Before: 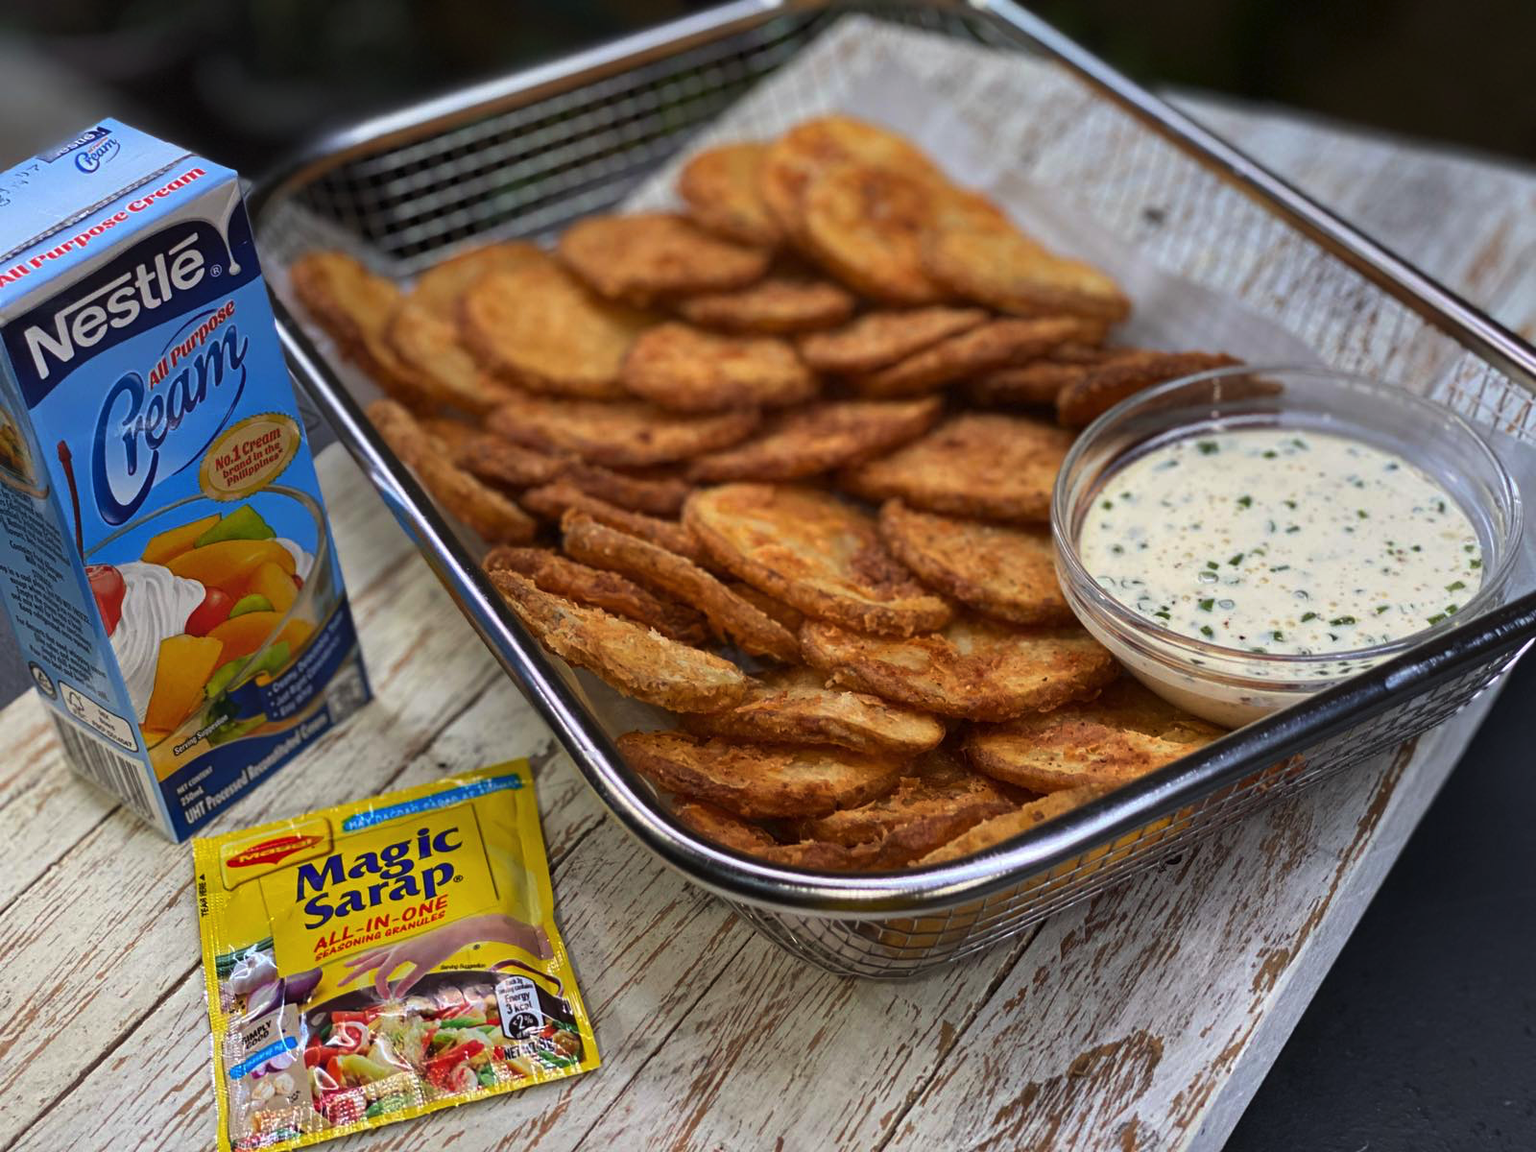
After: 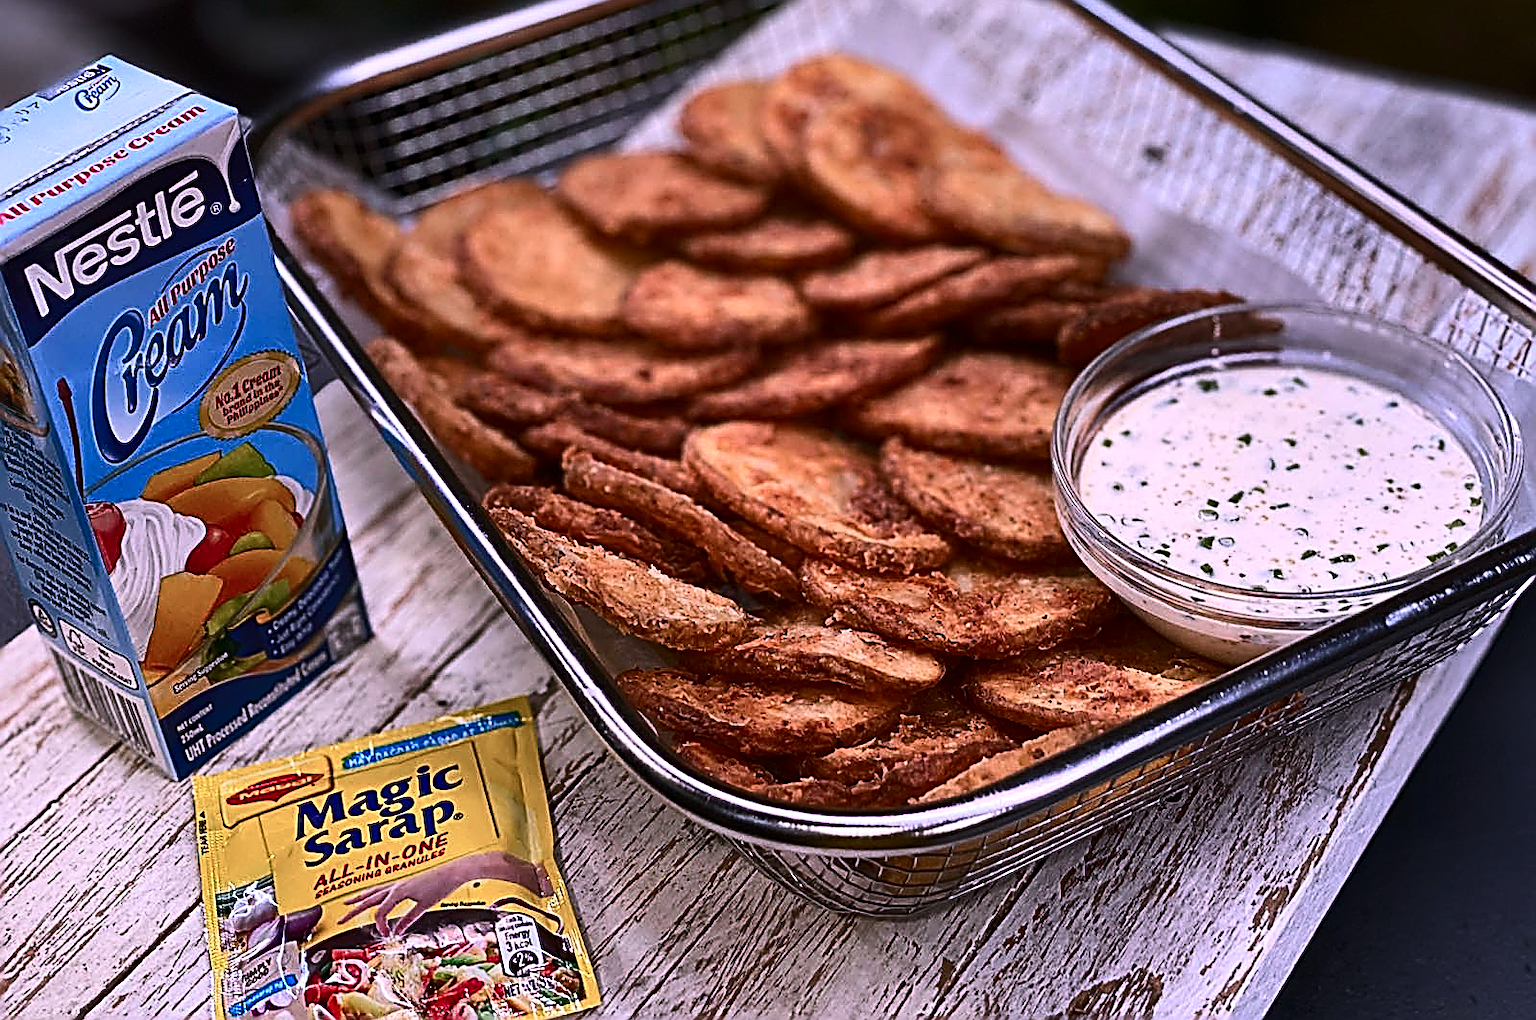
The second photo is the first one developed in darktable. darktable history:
contrast brightness saturation: contrast 0.276
color correction: highlights a* 15.85, highlights b* -20.37
sharpen: amount 1.991
crop and rotate: top 5.487%, bottom 5.857%
shadows and highlights: soften with gaussian
